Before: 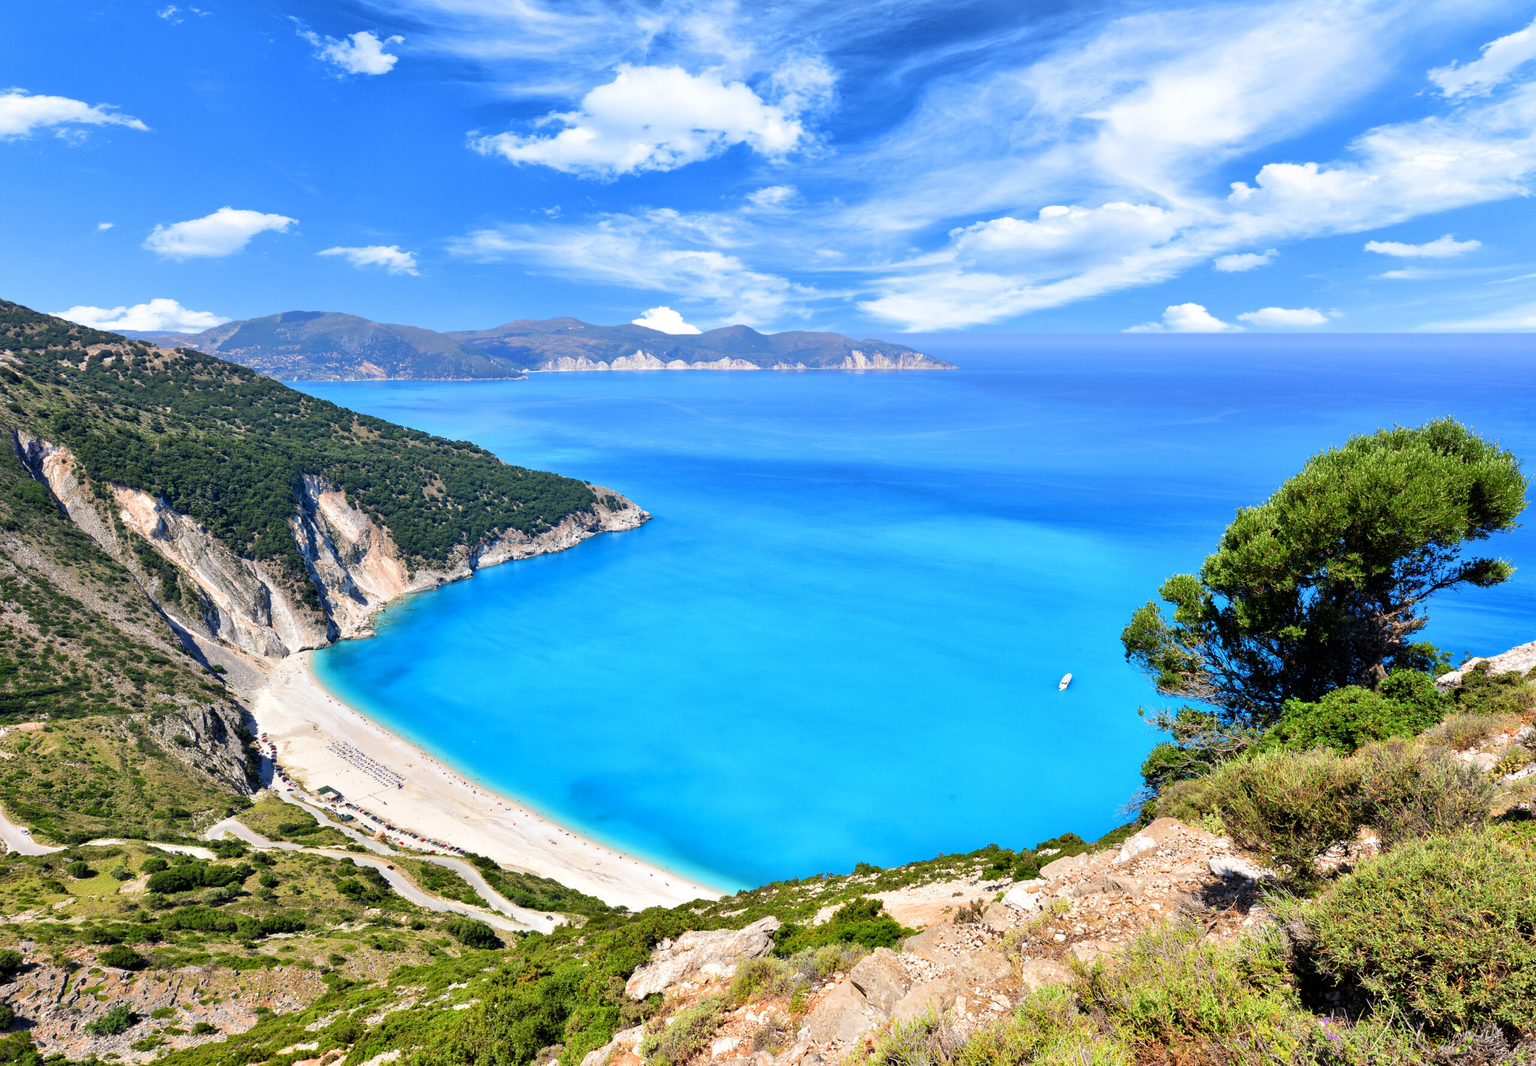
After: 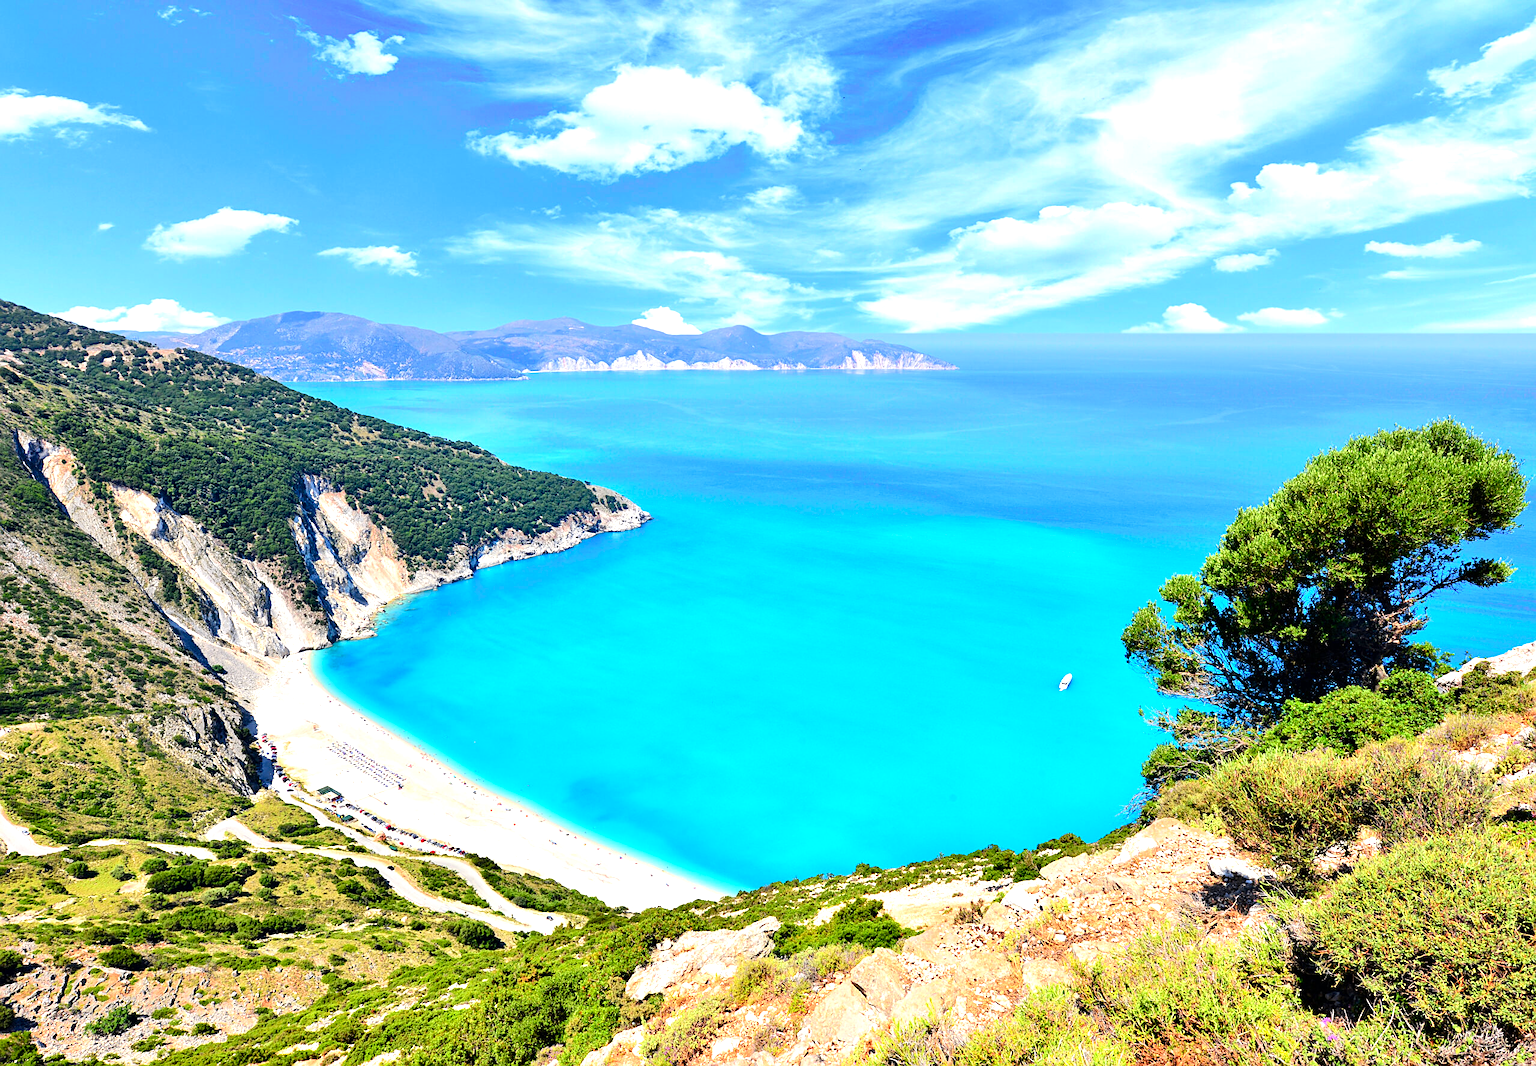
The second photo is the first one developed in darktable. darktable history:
tone curve: curves: ch0 [(0, 0) (0.126, 0.086) (0.338, 0.327) (0.494, 0.55) (0.703, 0.762) (1, 1)]; ch1 [(0, 0) (0.346, 0.324) (0.45, 0.431) (0.5, 0.5) (0.522, 0.517) (0.55, 0.578) (1, 1)]; ch2 [(0, 0) (0.44, 0.424) (0.501, 0.499) (0.554, 0.563) (0.622, 0.667) (0.707, 0.746) (1, 1)], color space Lab, independent channels, preserve colors none
sharpen: on, module defaults
exposure: exposure 0.556 EV, compensate highlight preservation false
